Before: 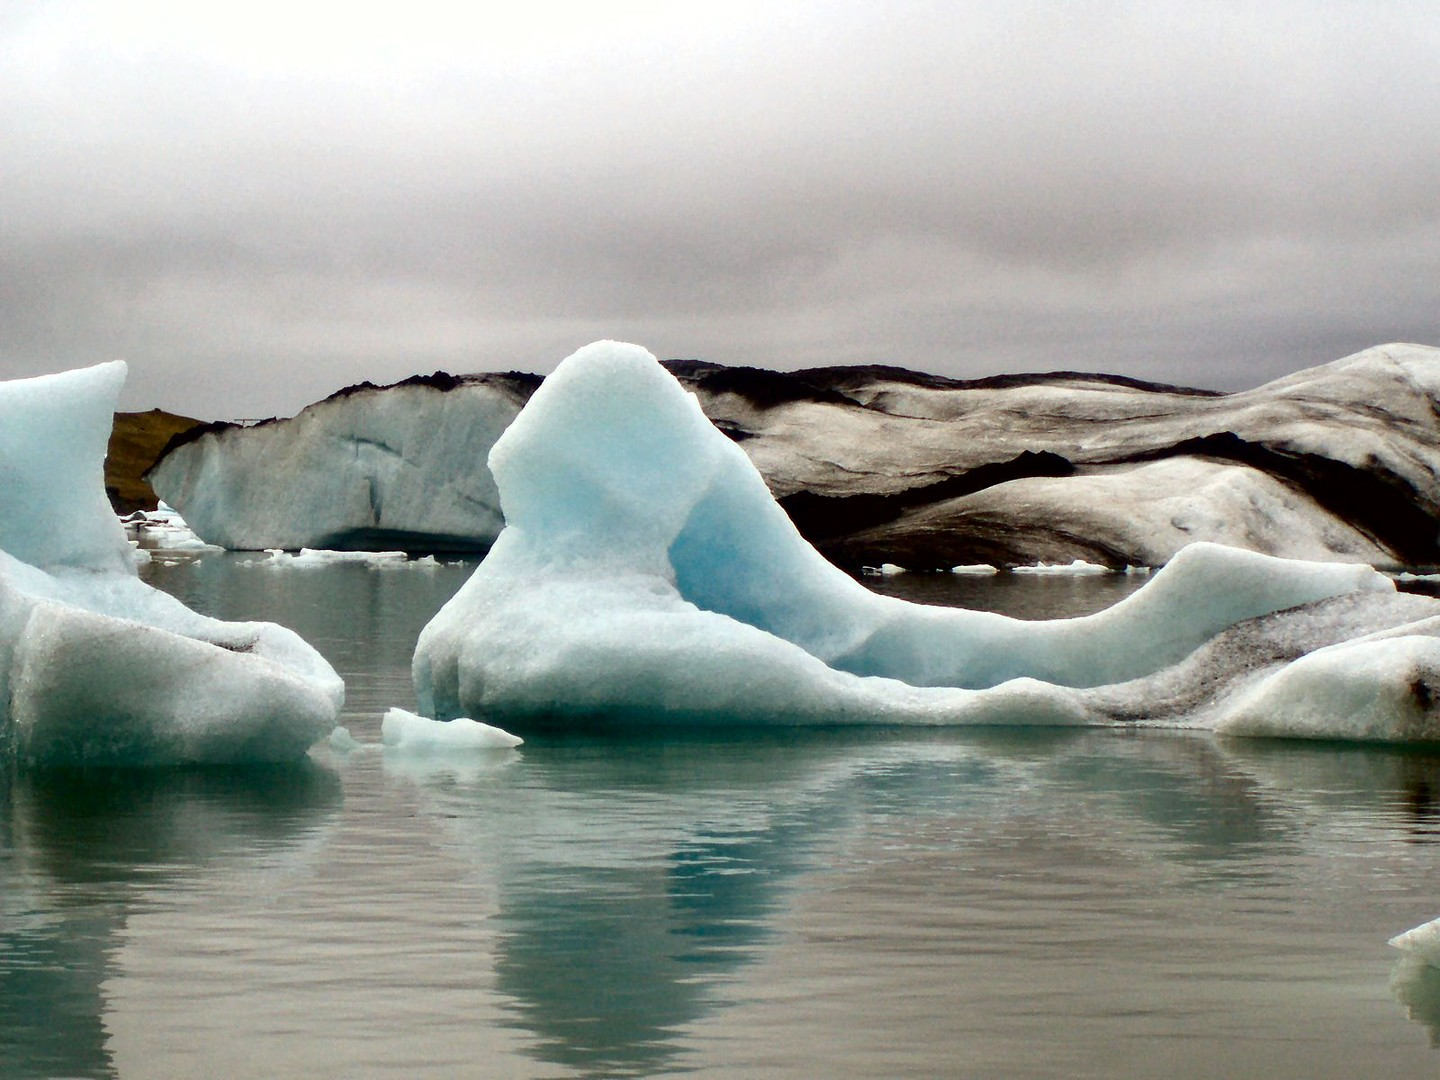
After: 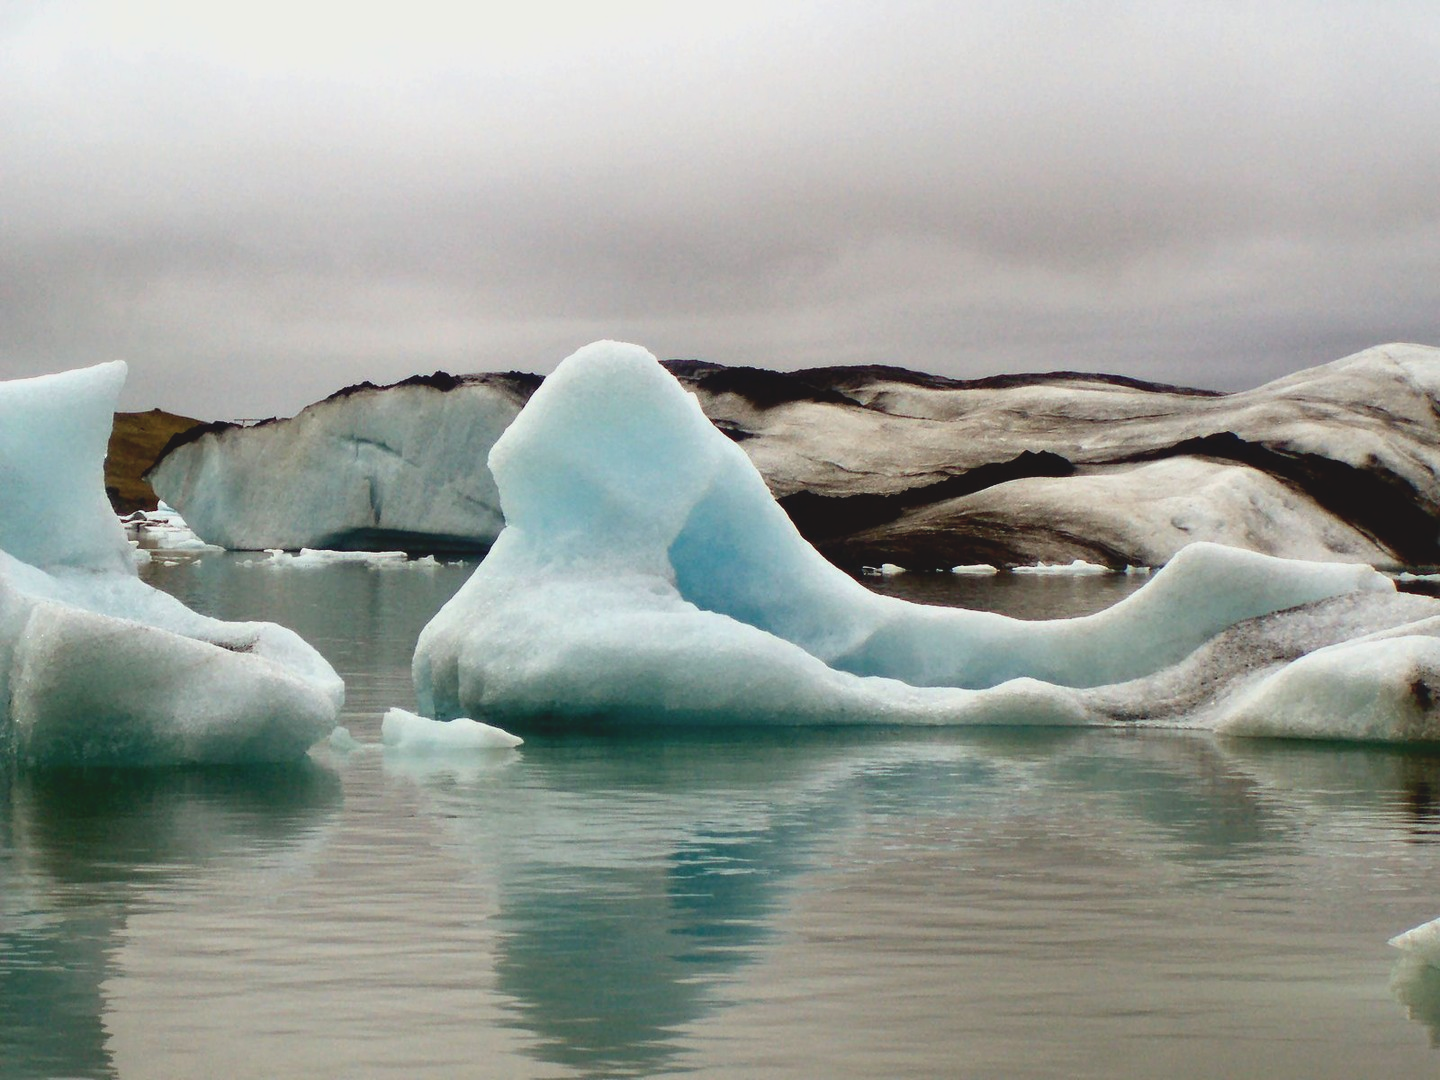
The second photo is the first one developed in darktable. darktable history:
velvia: strength 15.3%
contrast brightness saturation: contrast -0.133, brightness 0.042, saturation -0.132
